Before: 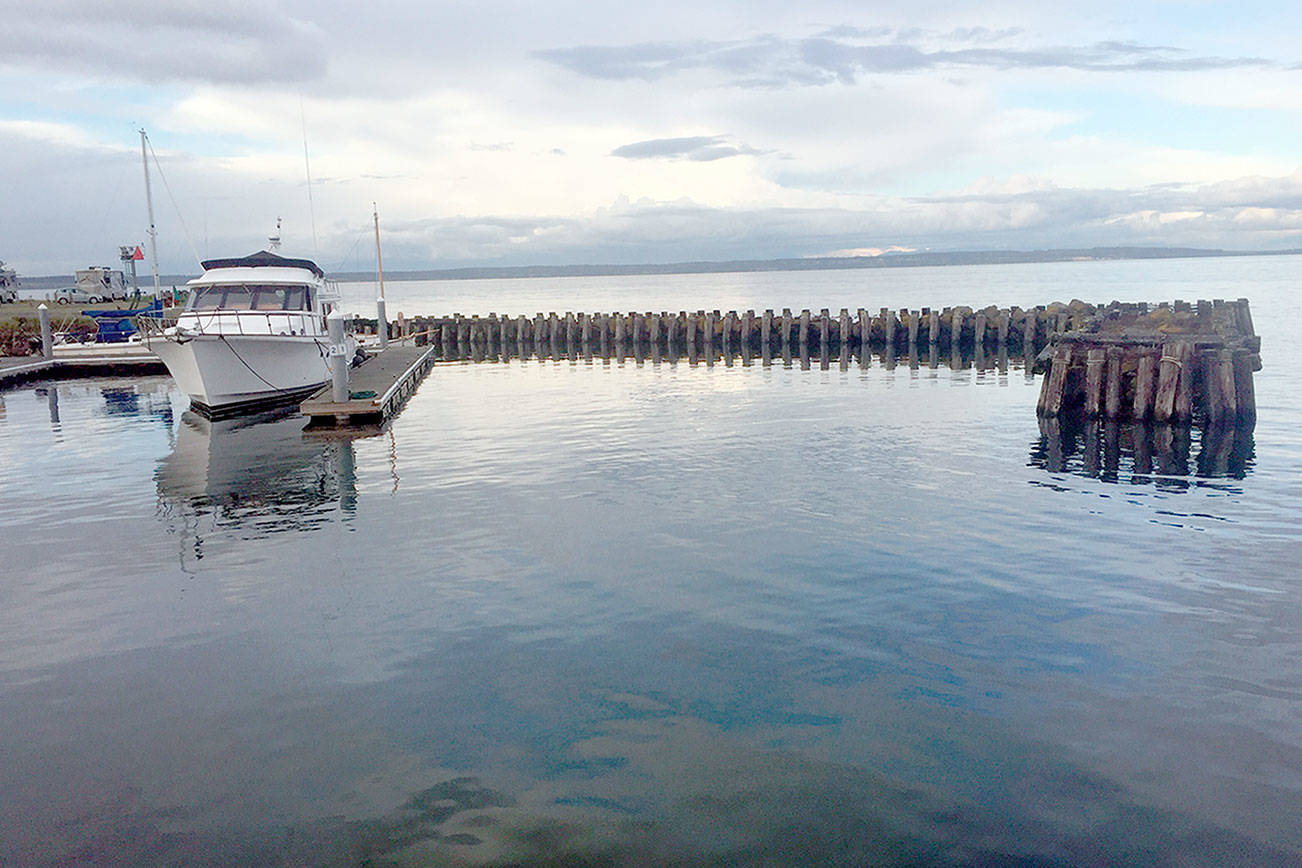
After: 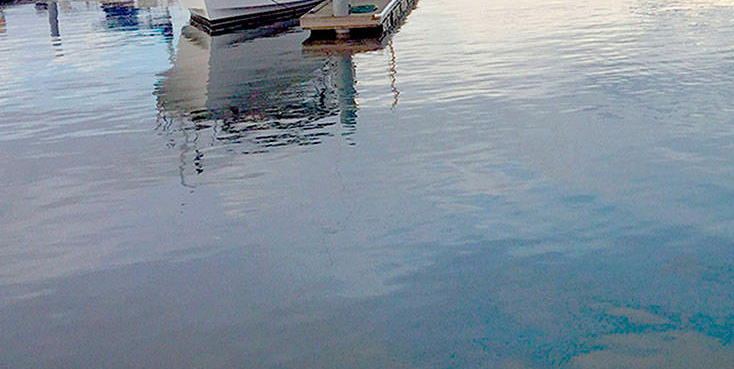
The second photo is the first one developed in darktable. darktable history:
color balance rgb: linear chroma grading › global chroma 15%, perceptual saturation grading › global saturation 30%
shadows and highlights: shadows 35, highlights -35, soften with gaussian
crop: top 44.483%, right 43.593%, bottom 12.892%
